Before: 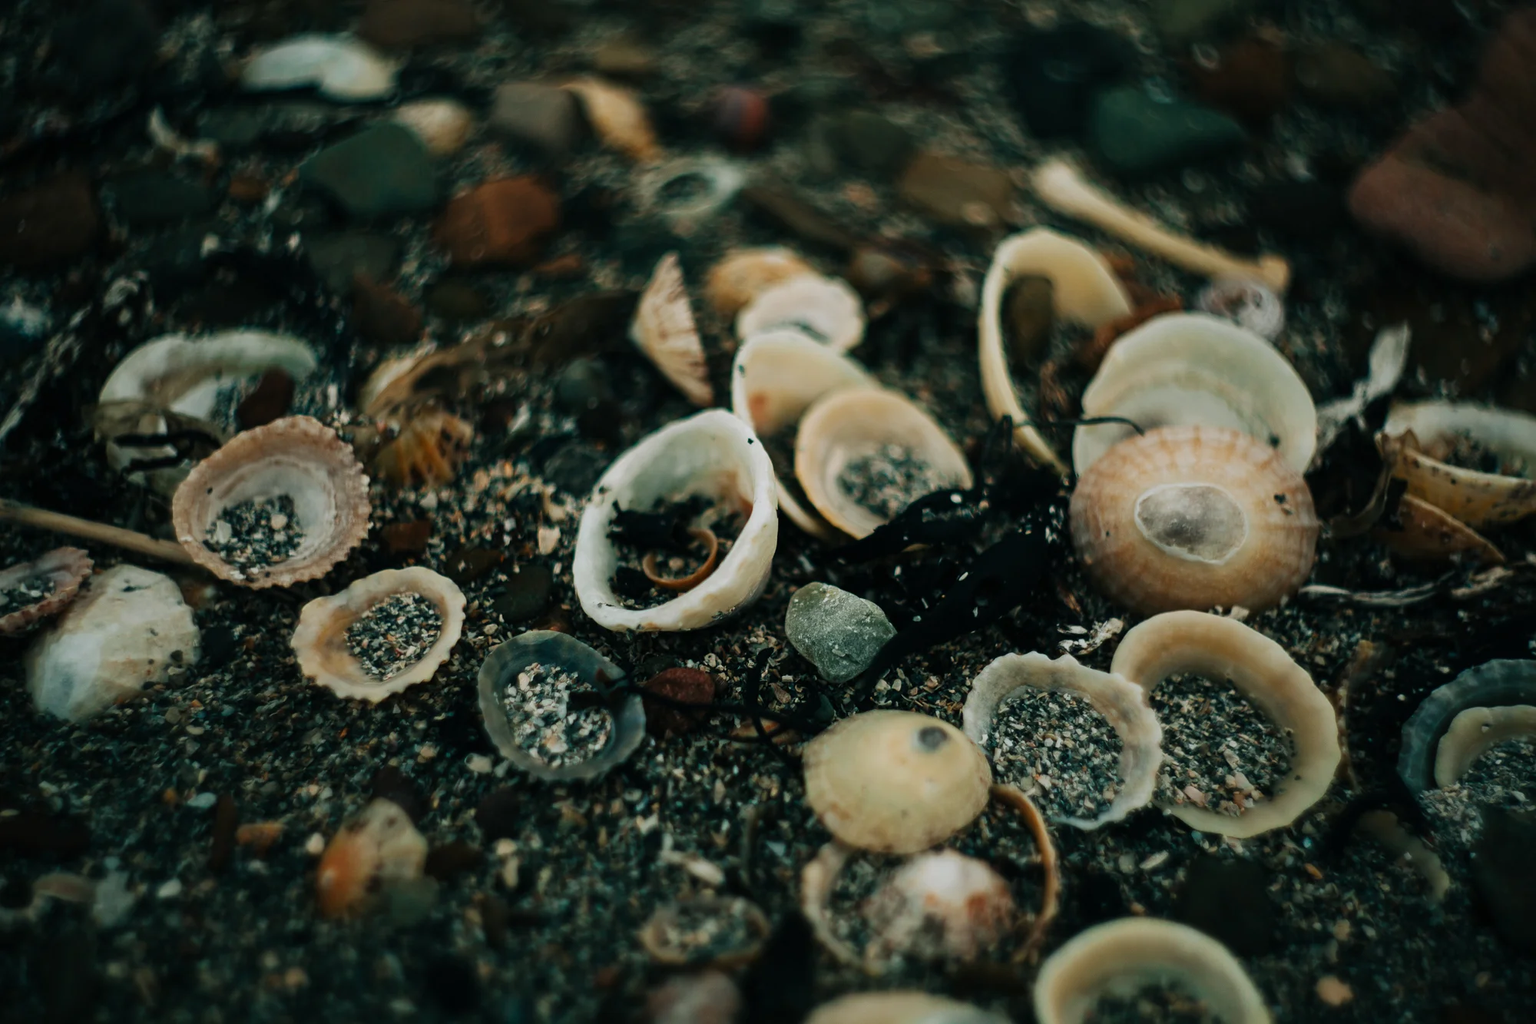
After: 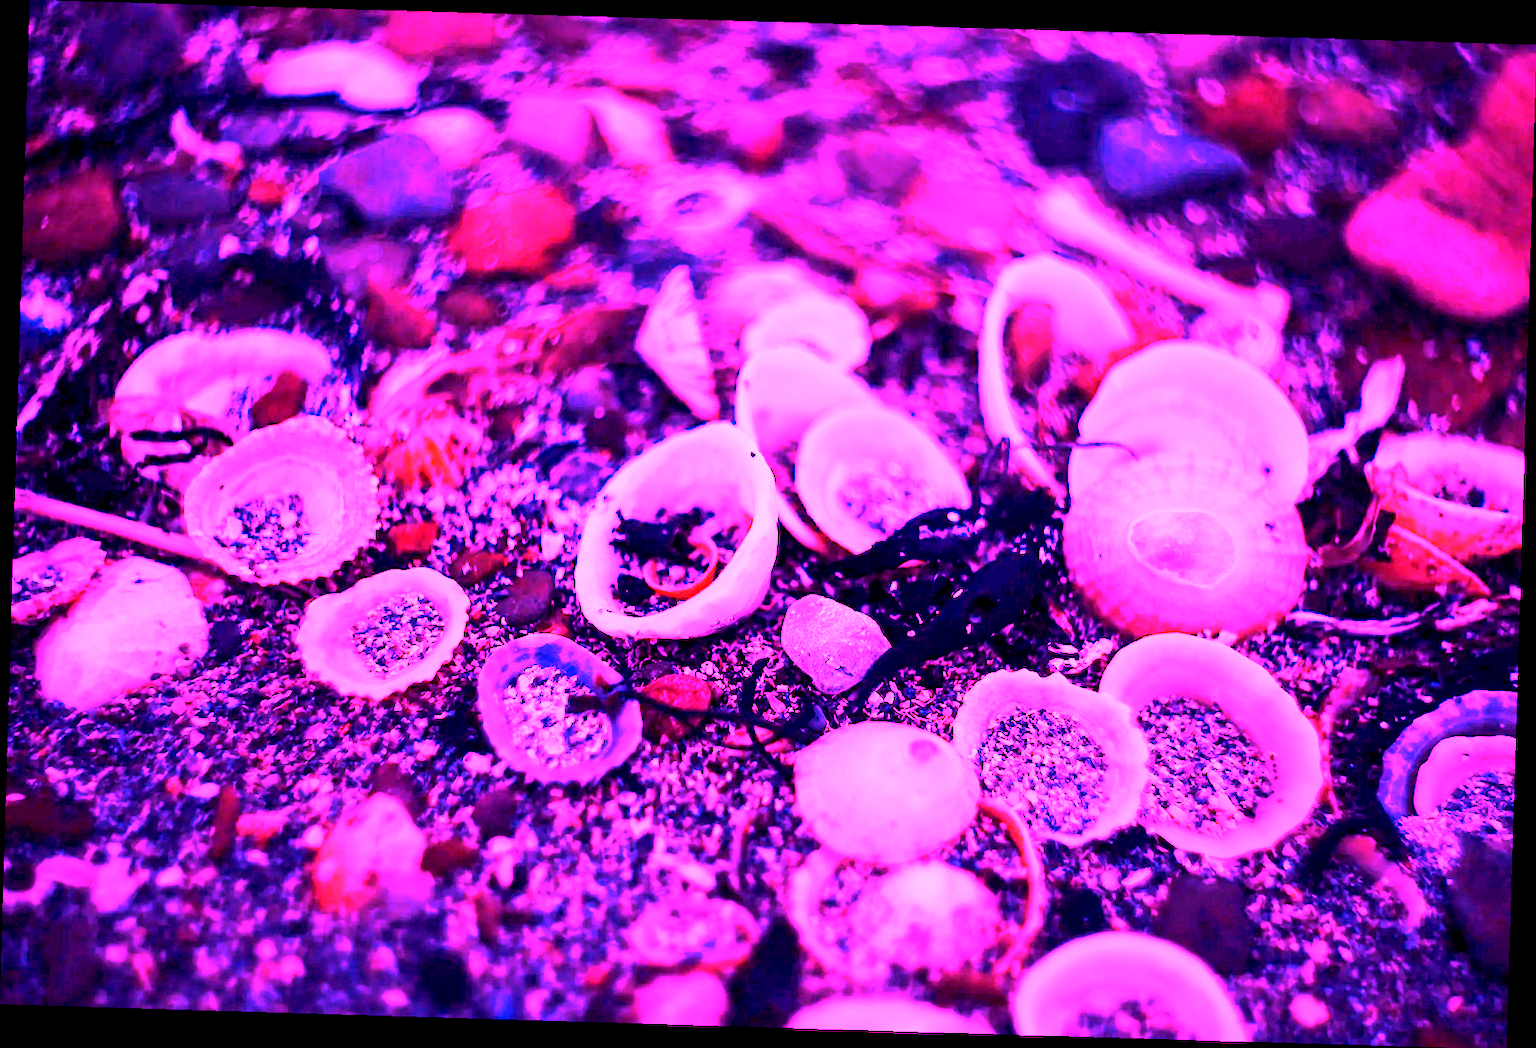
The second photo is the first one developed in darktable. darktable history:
exposure: black level correction 0.005, exposure 0.001 EV, compensate highlight preservation false
rotate and perspective: rotation 1.72°, automatic cropping off
white balance: red 8, blue 8
